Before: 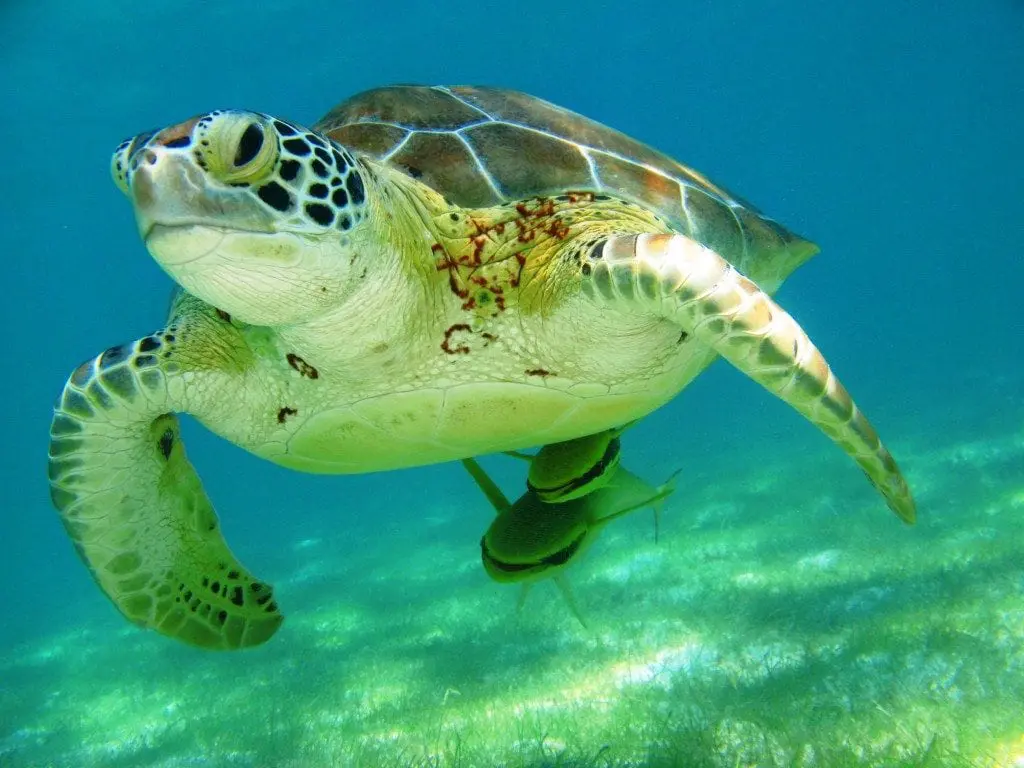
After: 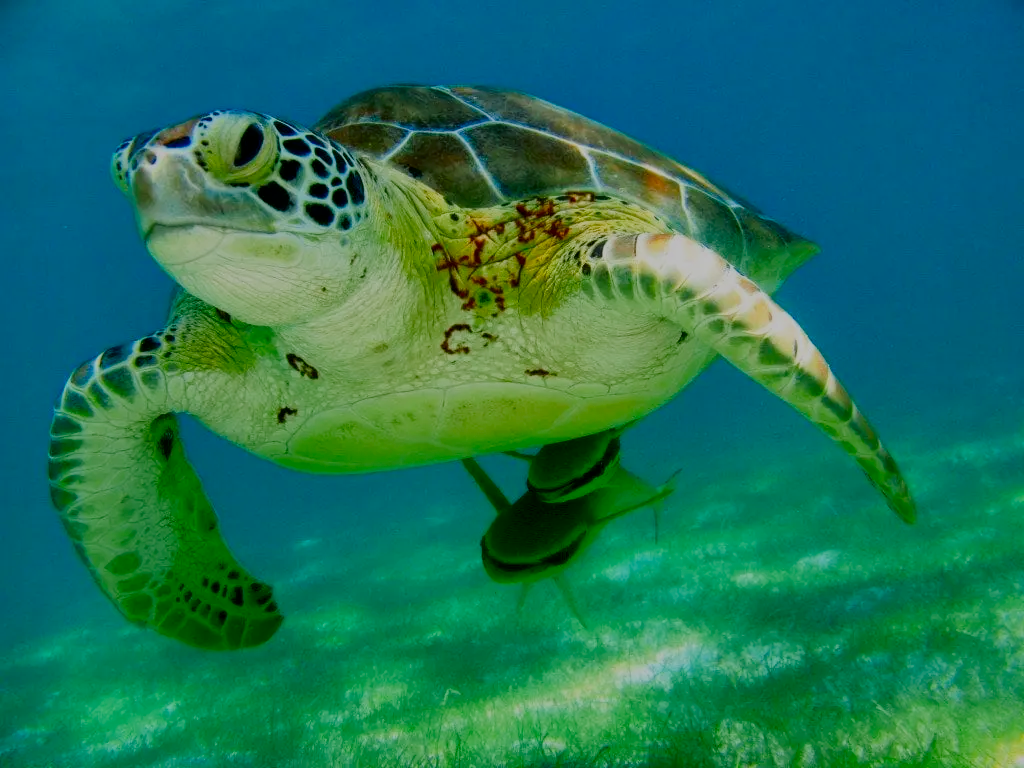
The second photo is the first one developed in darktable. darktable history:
contrast brightness saturation: brightness -0.249, saturation 0.196
shadows and highlights: low approximation 0.01, soften with gaussian
filmic rgb: black relative exposure -7.38 EV, white relative exposure 5.05 EV, hardness 3.2, iterations of high-quality reconstruction 0
